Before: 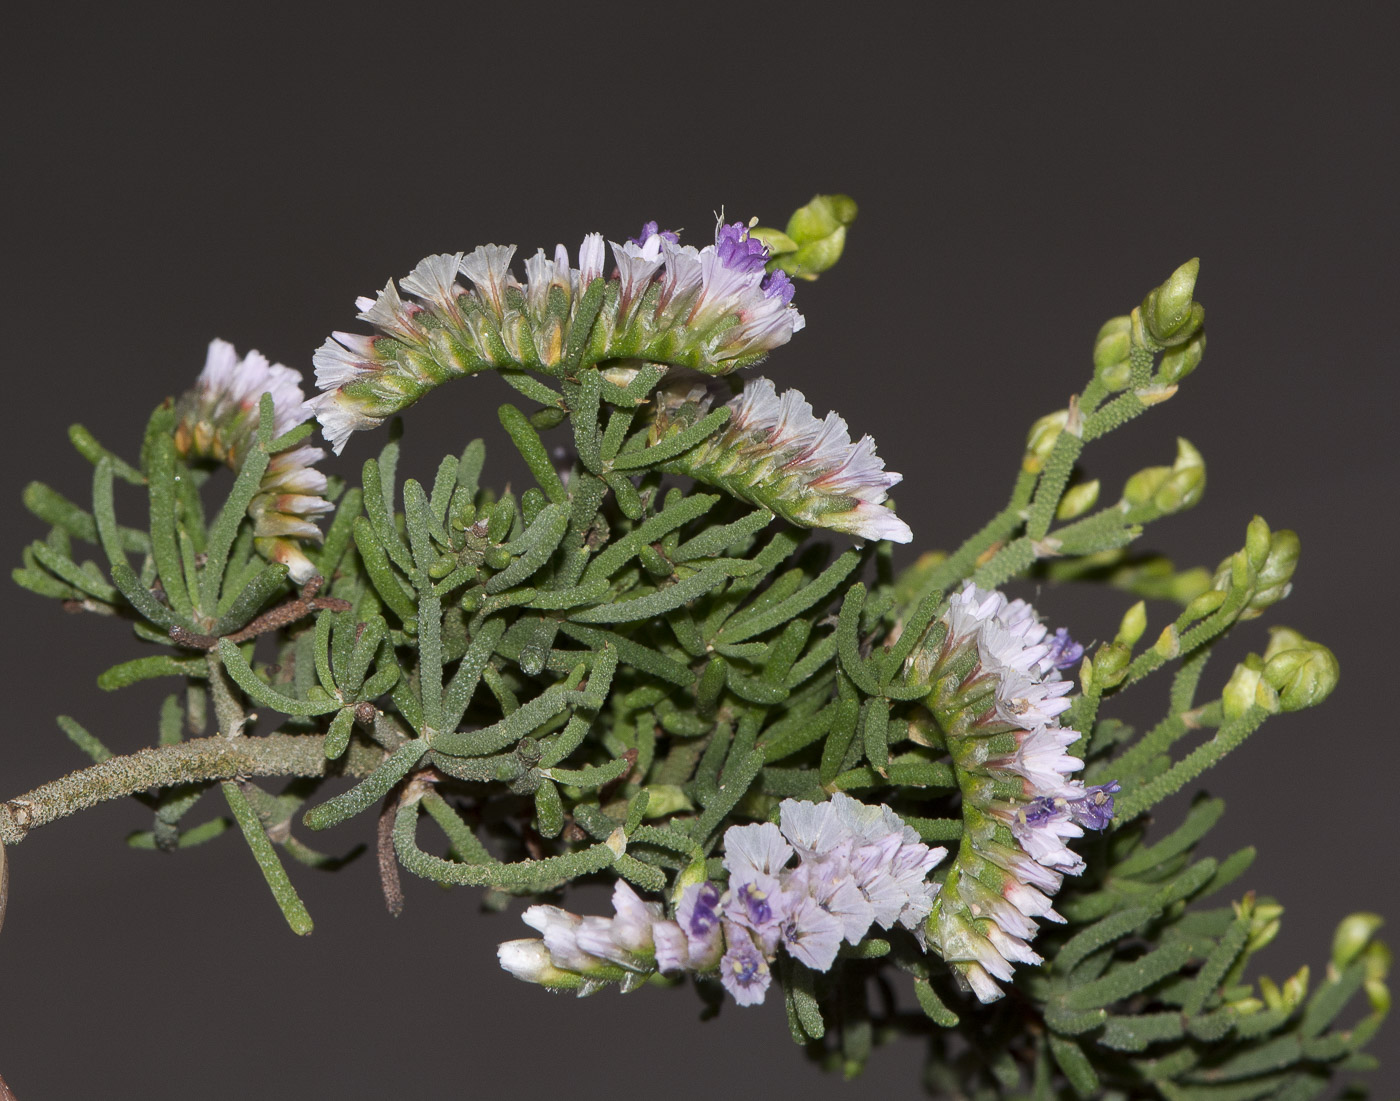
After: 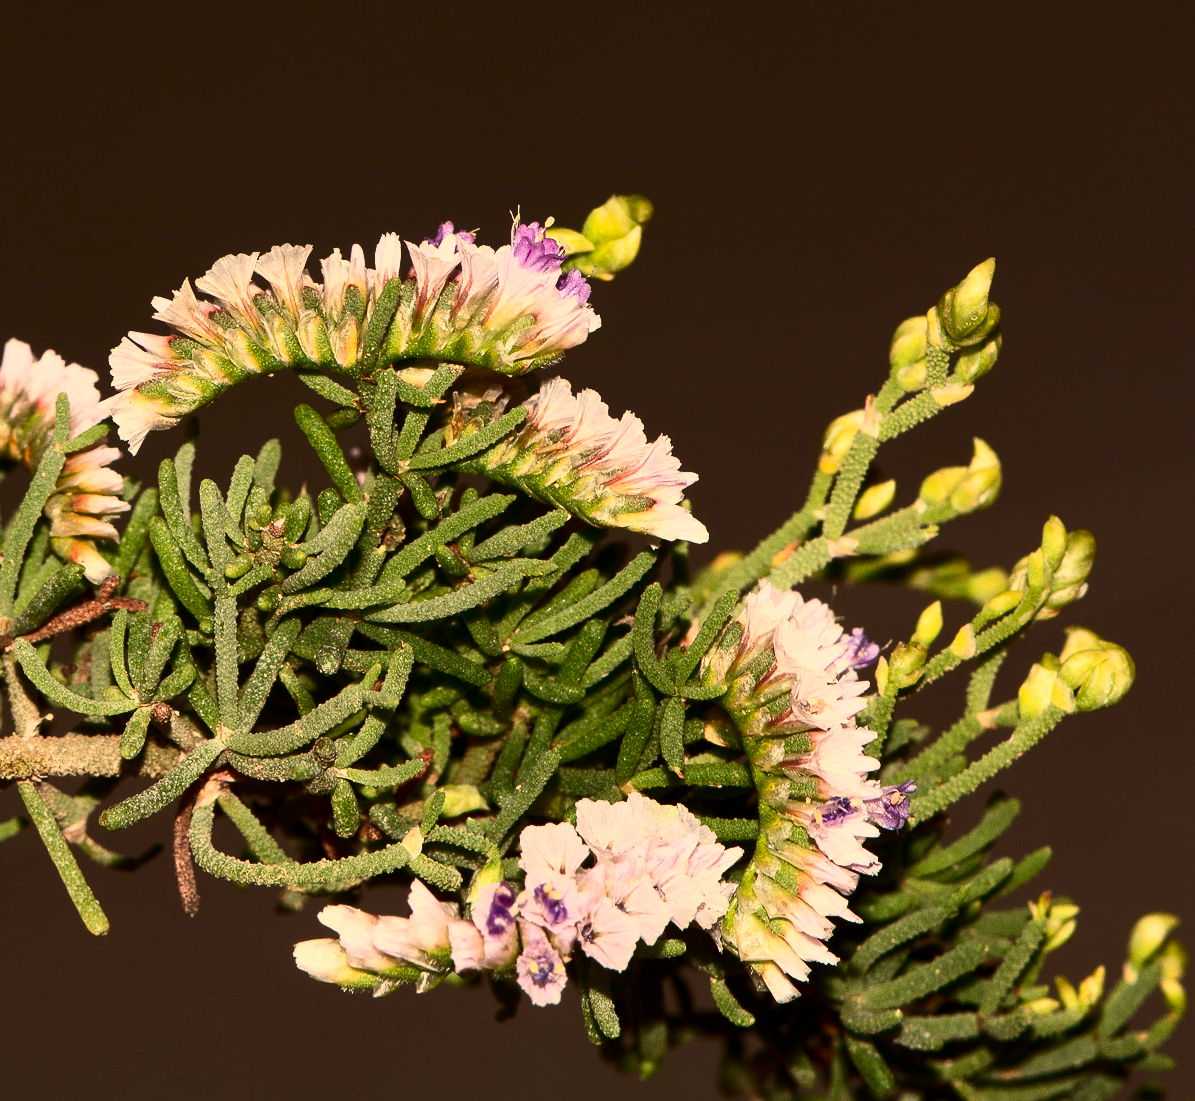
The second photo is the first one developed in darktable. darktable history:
contrast brightness saturation: contrast 0.4, brightness 0.1, saturation 0.21
tone equalizer: -8 EV -0.55 EV
white balance: red 1.138, green 0.996, blue 0.812
crop and rotate: left 14.584%
